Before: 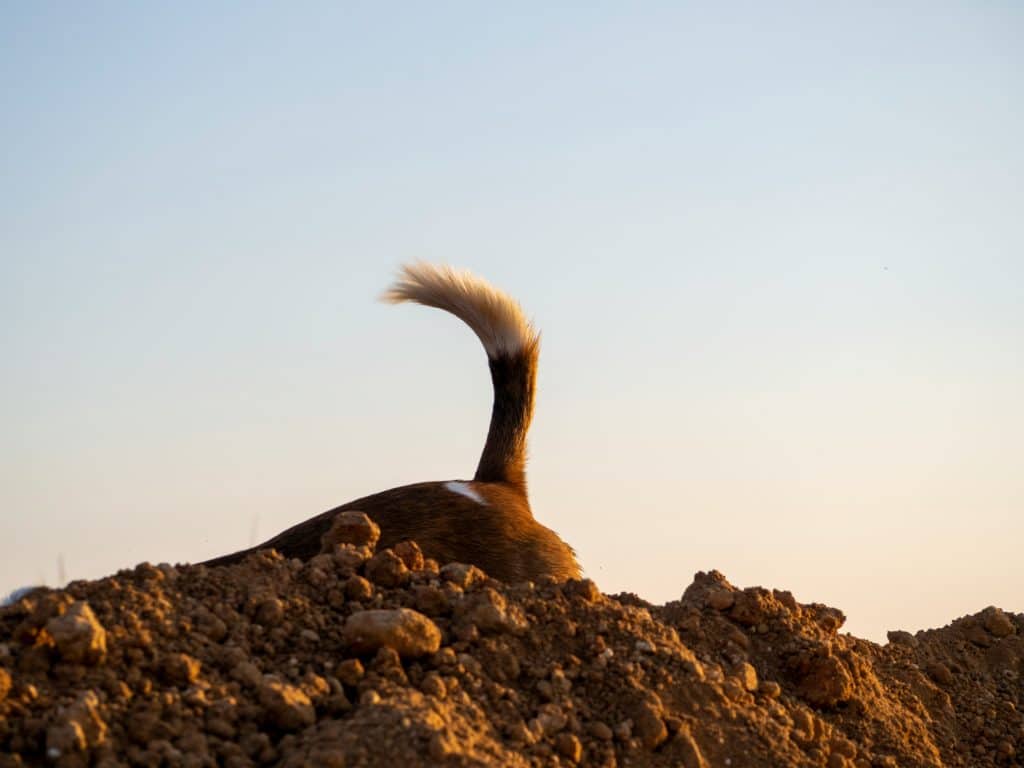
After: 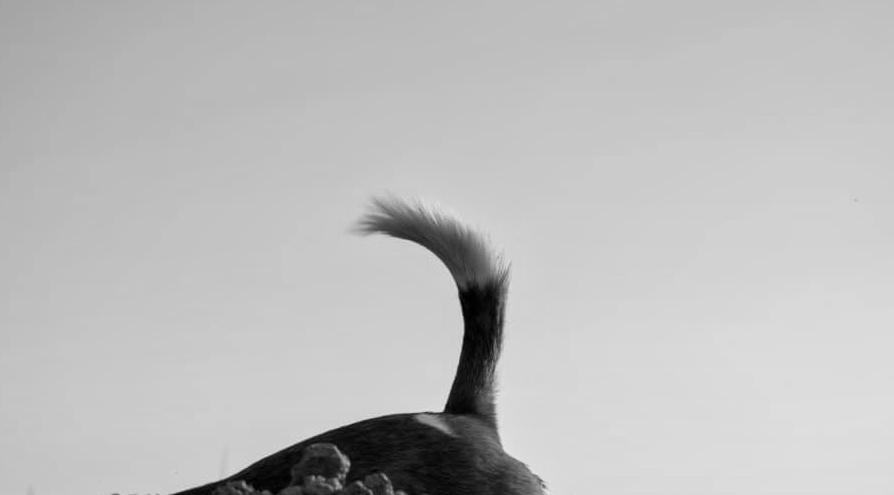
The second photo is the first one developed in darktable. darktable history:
base curve: preserve colors none
monochrome: a 26.22, b 42.67, size 0.8
crop: left 3.015%, top 8.969%, right 9.647%, bottom 26.457%
